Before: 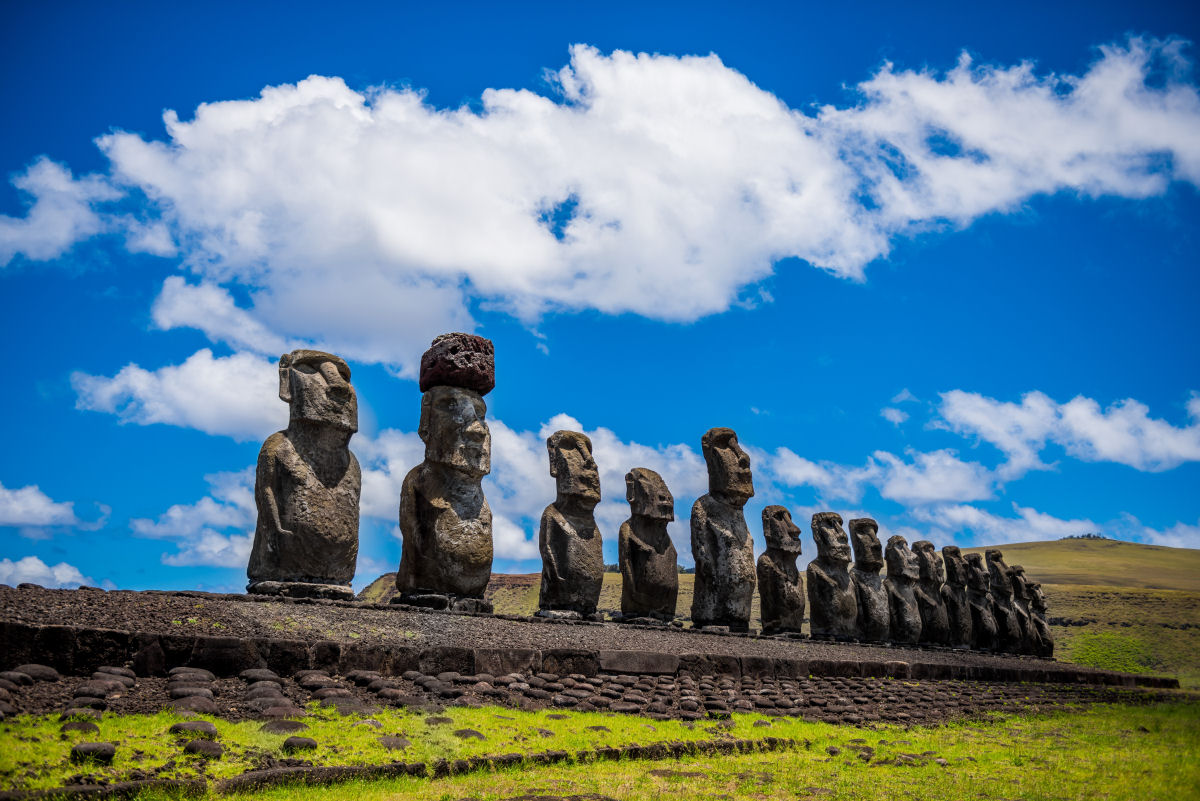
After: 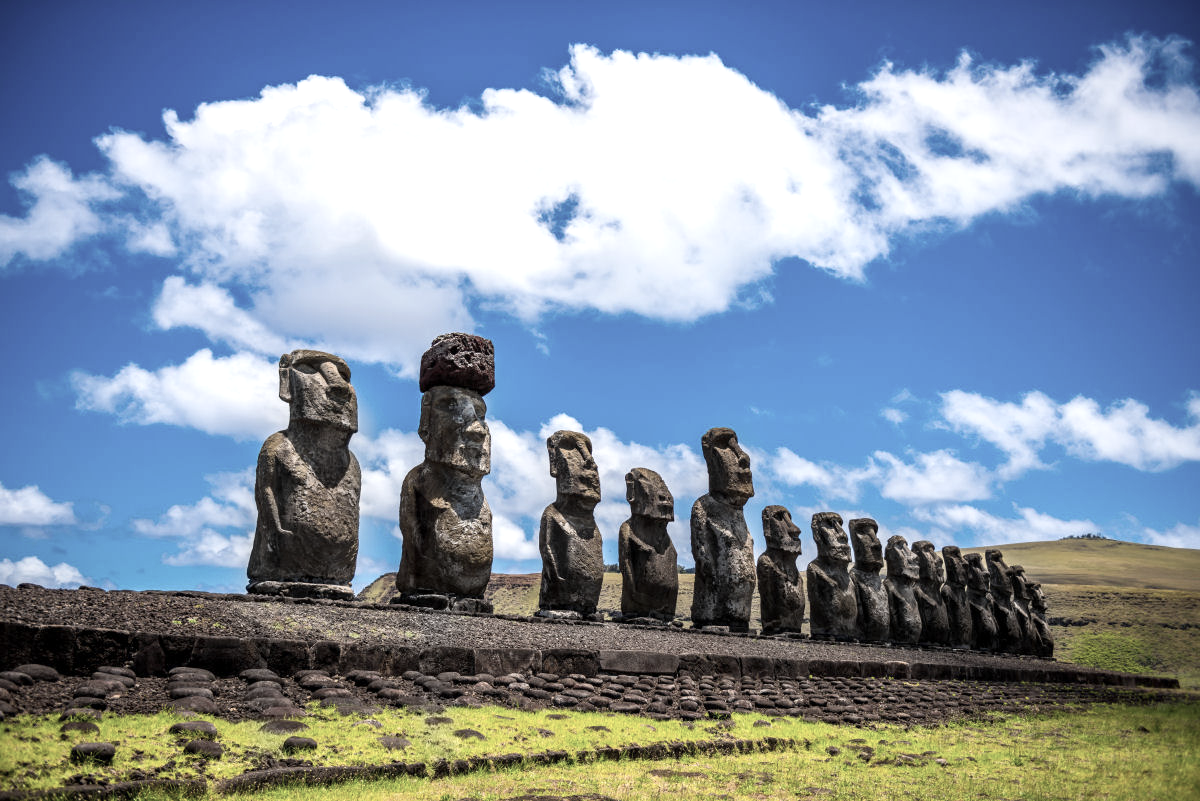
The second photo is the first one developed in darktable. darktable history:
contrast brightness saturation: contrast 0.1, saturation -0.36
exposure: exposure 0.564 EV, compensate highlight preservation false
